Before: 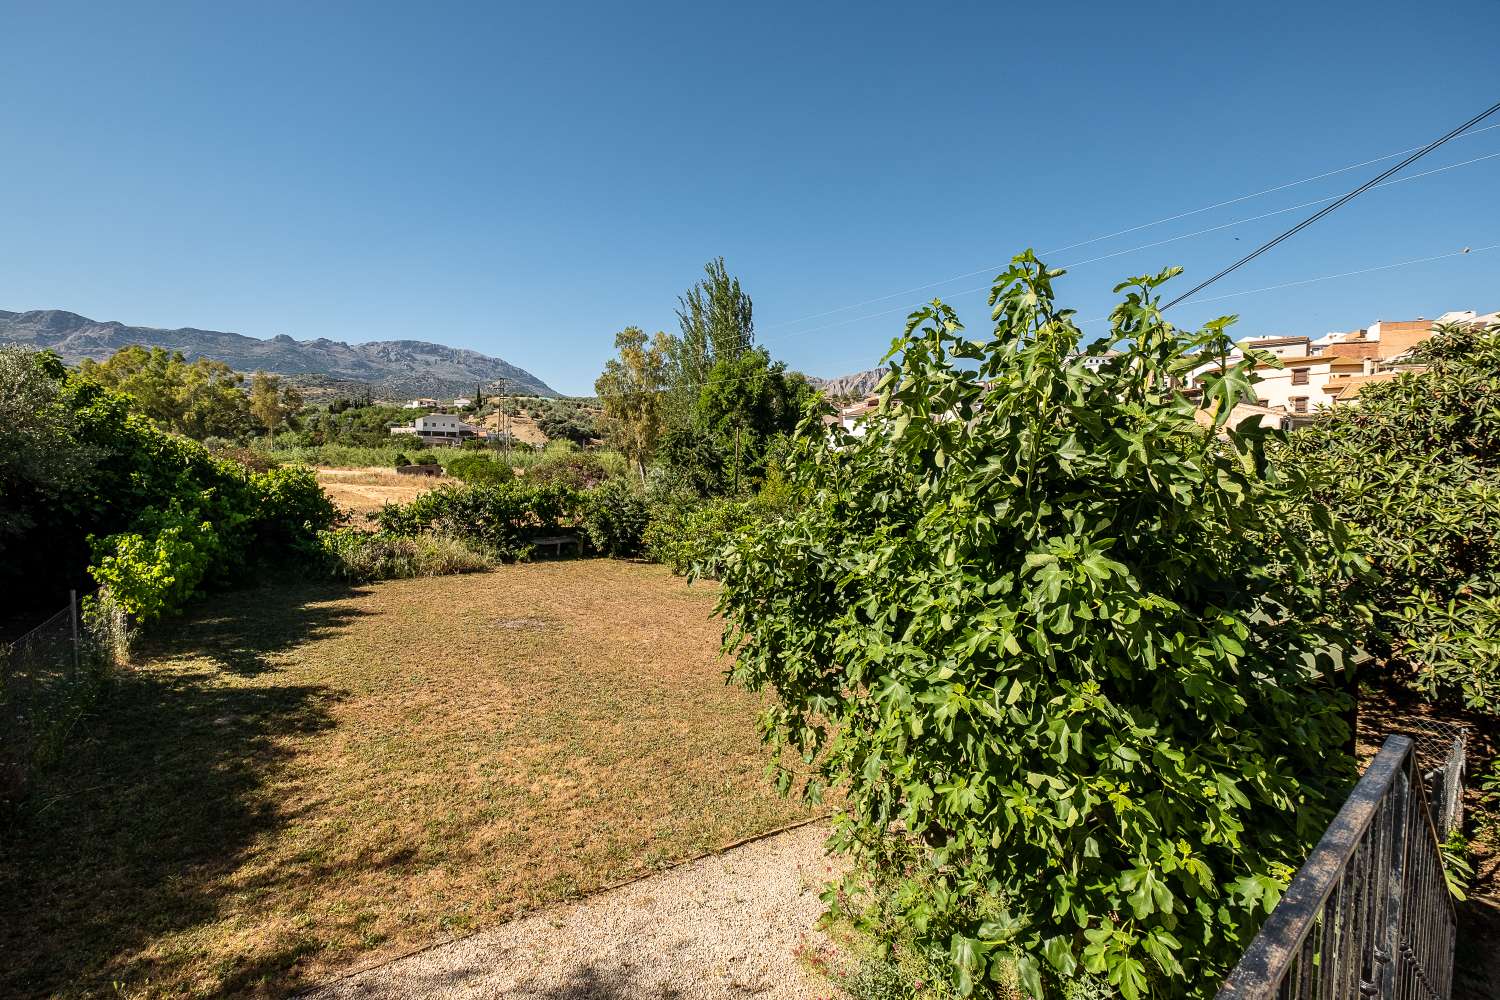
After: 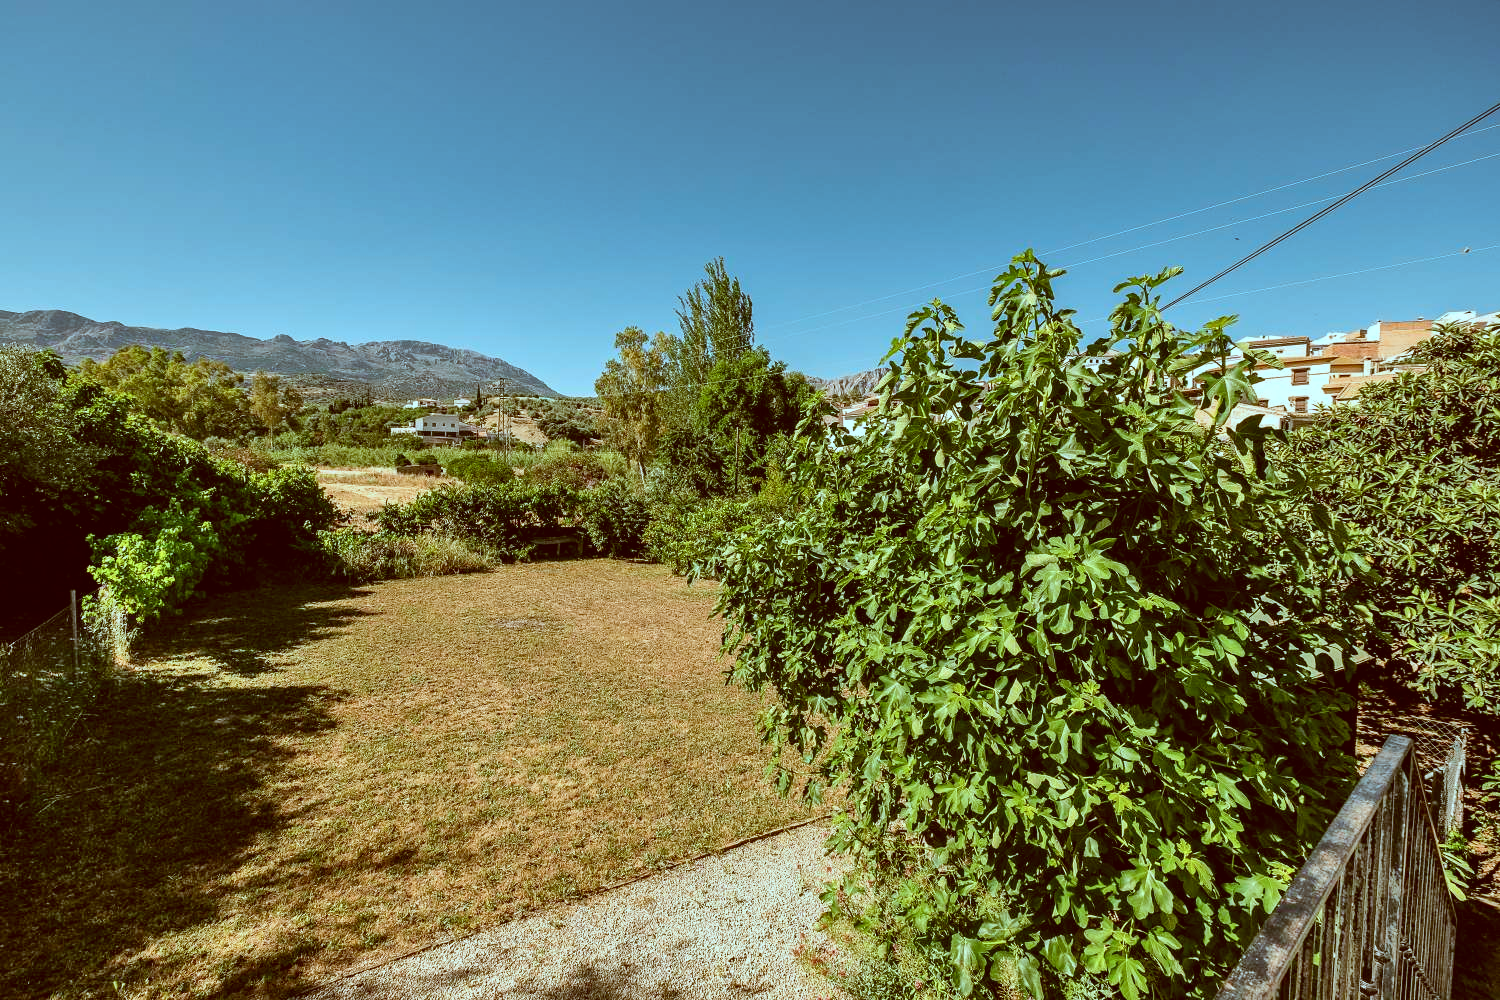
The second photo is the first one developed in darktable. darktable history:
color correction: highlights a* -14.62, highlights b* -16.22, shadows a* 10.12, shadows b* 29.4
shadows and highlights: shadows 53, soften with gaussian
